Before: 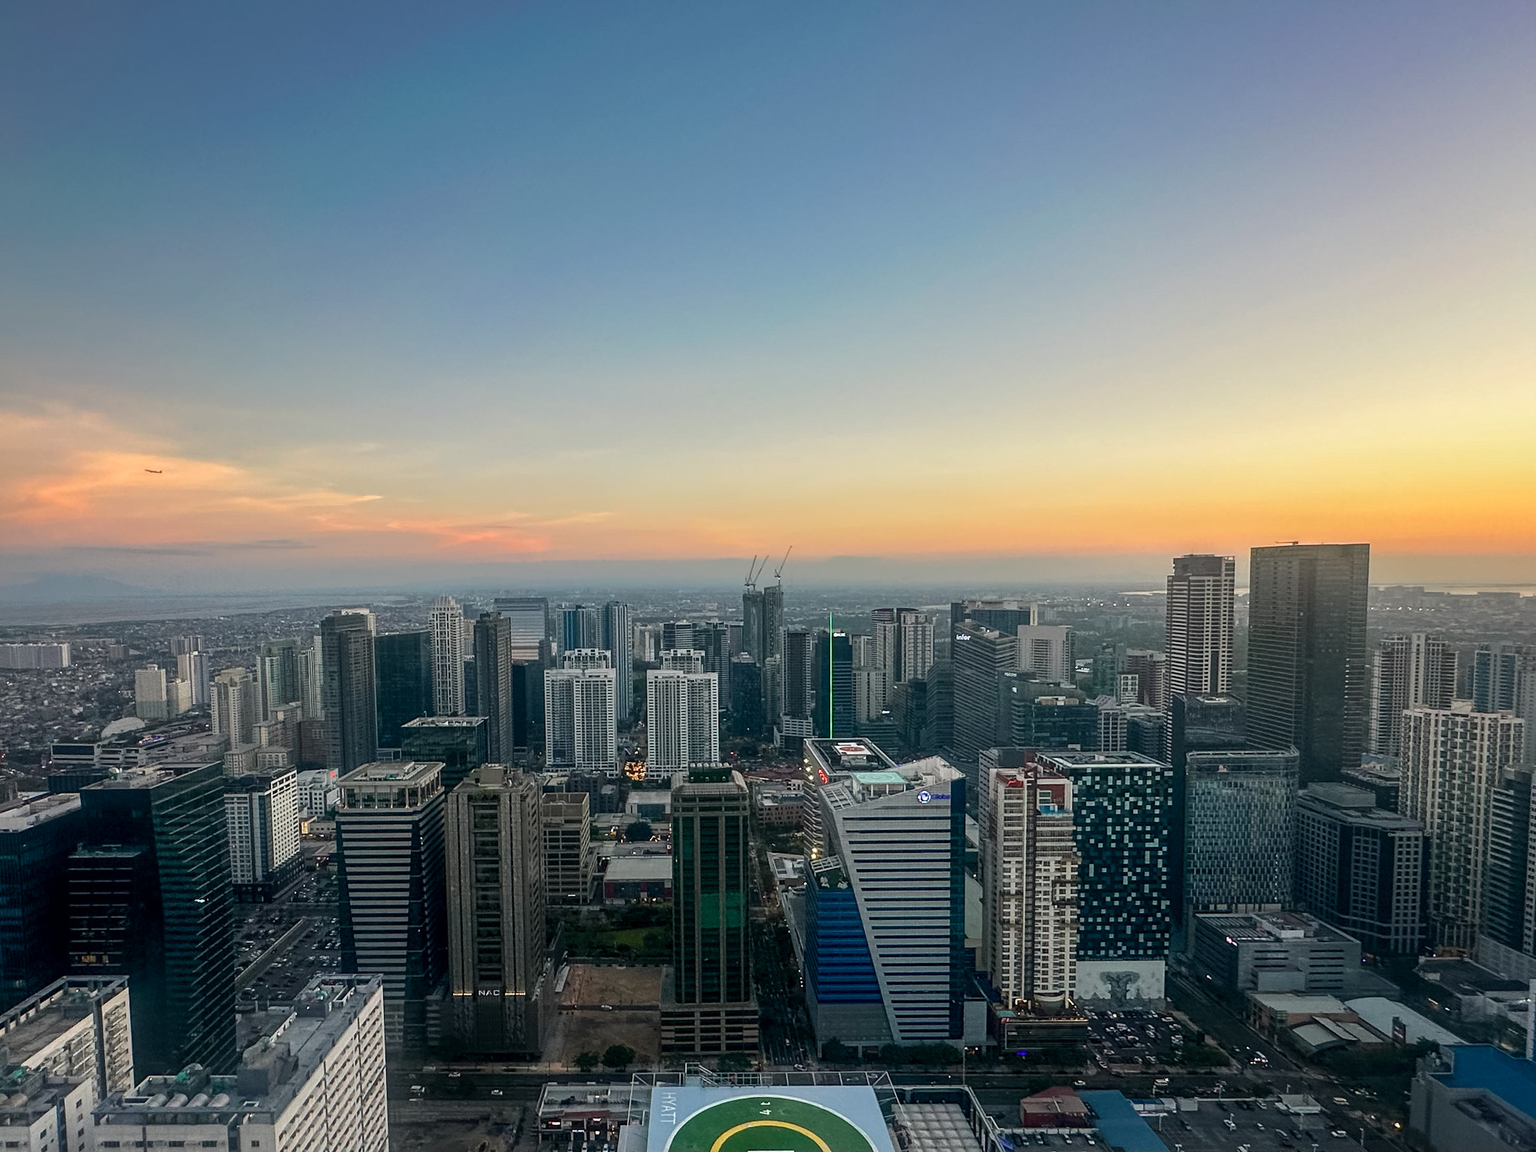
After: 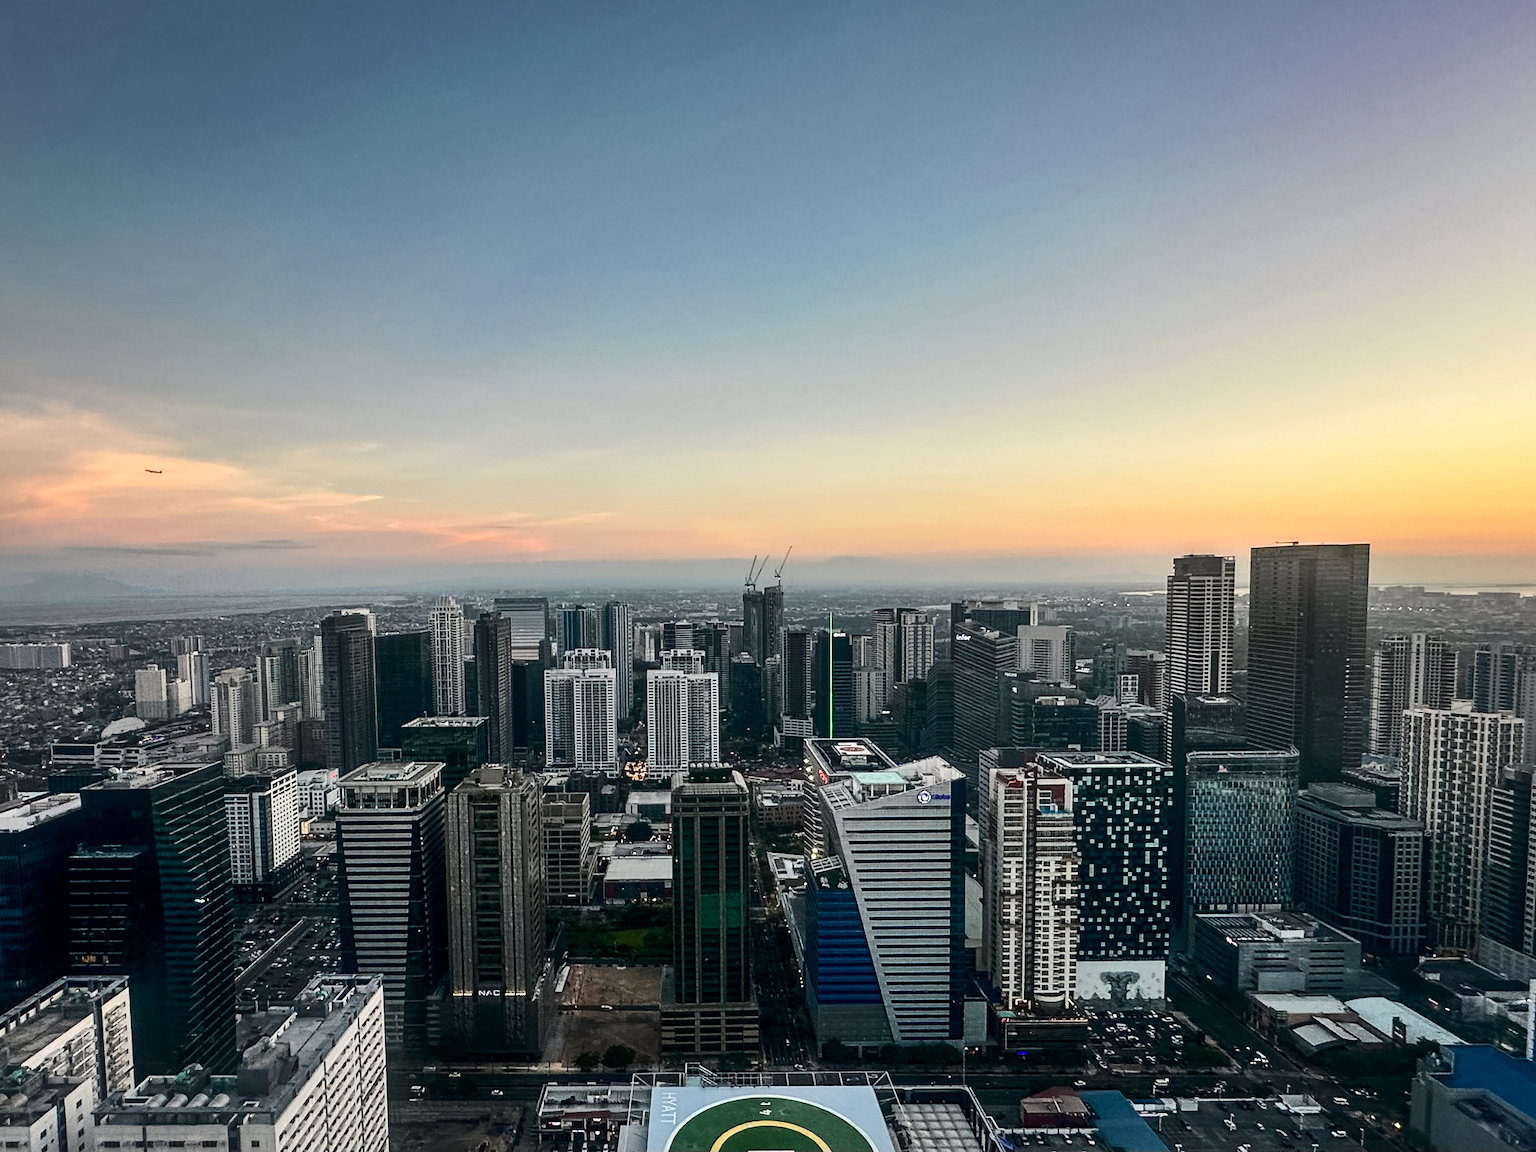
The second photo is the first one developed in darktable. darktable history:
shadows and highlights: soften with gaussian
color correction: saturation 0.8
contrast brightness saturation: contrast 0.28
